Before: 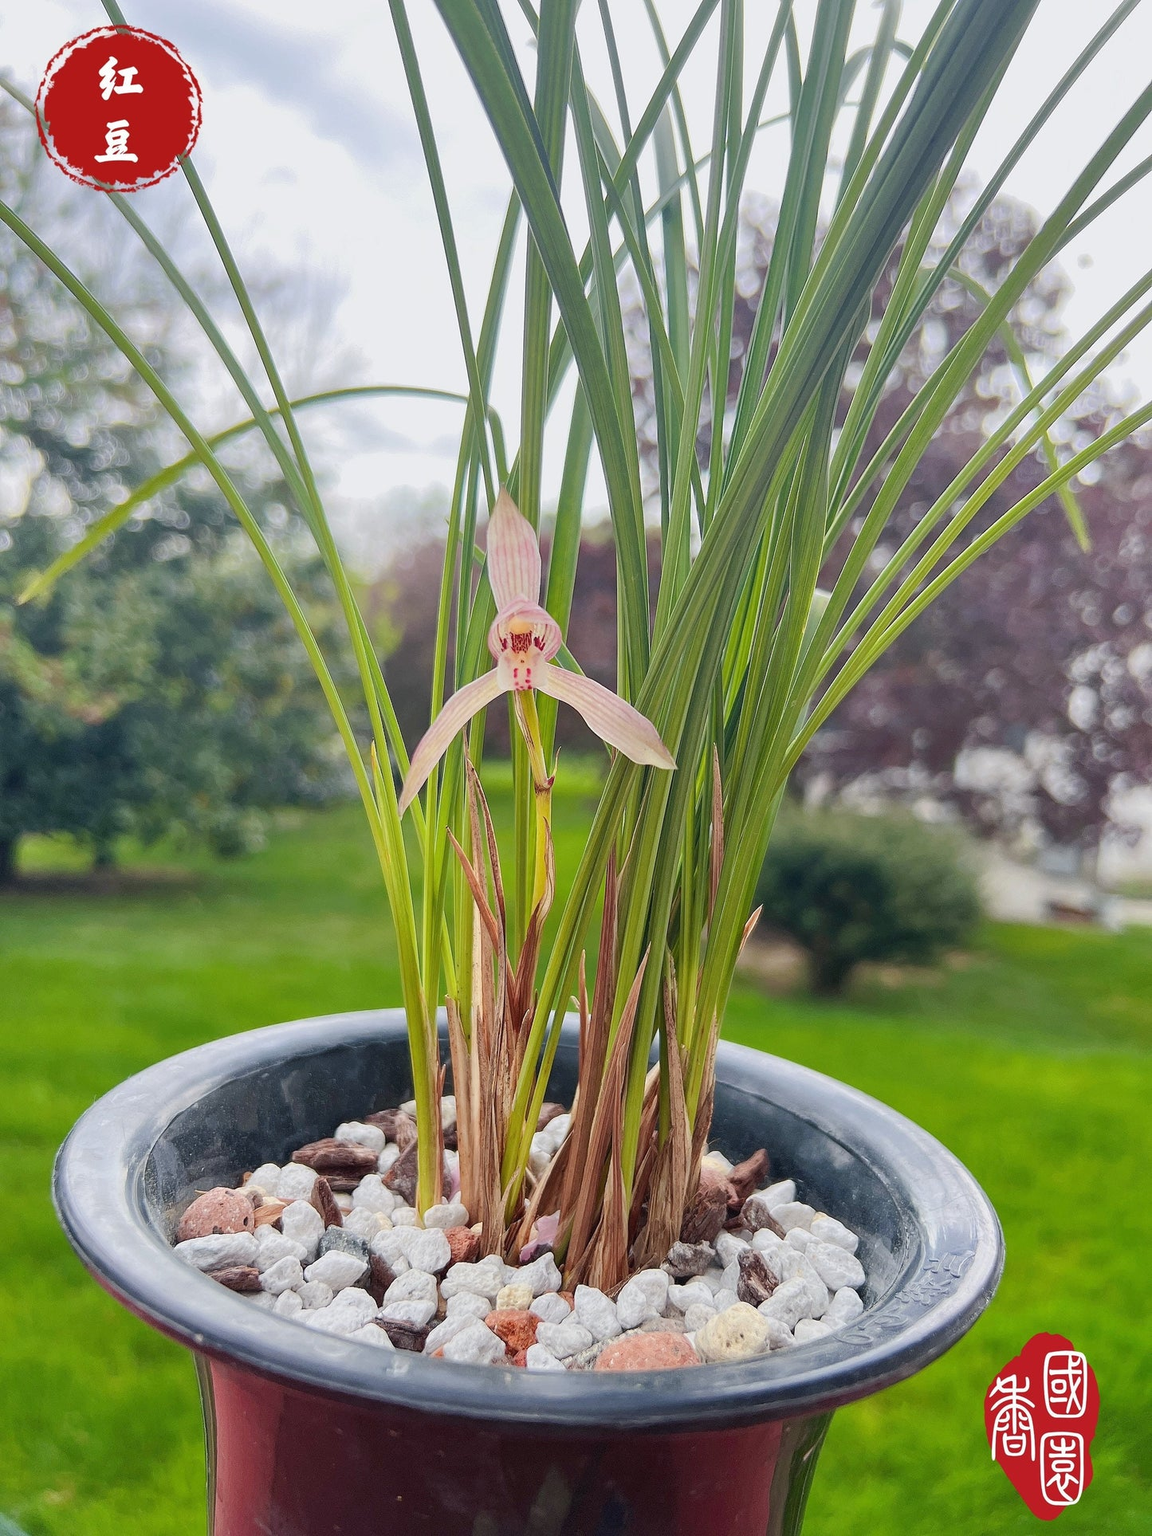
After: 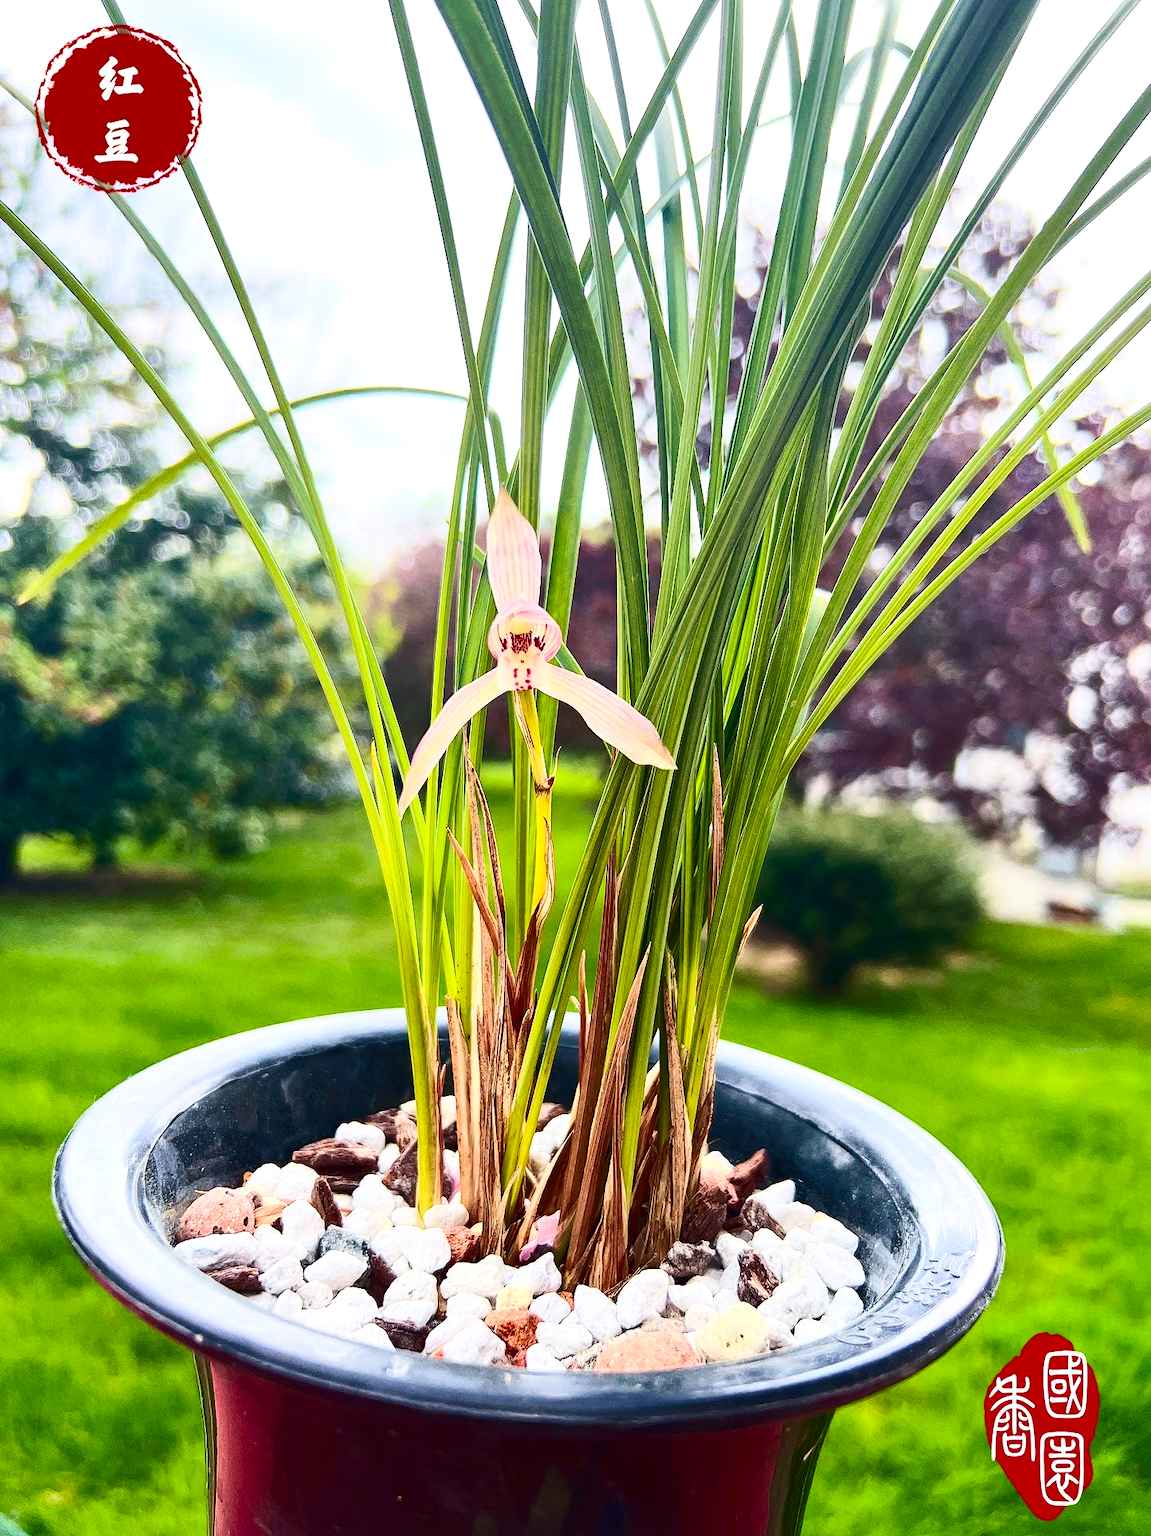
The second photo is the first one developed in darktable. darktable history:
contrast brightness saturation: contrast 0.406, brightness 0.115, saturation 0.213
velvia: on, module defaults
color balance rgb: linear chroma grading › global chroma 9.111%, perceptual saturation grading › global saturation 0.836%, perceptual saturation grading › highlights -14.767%, perceptual saturation grading › shadows 25.35%, perceptual brilliance grading › global brilliance 14.356%, perceptual brilliance grading › shadows -35.493%, global vibrance 20%
